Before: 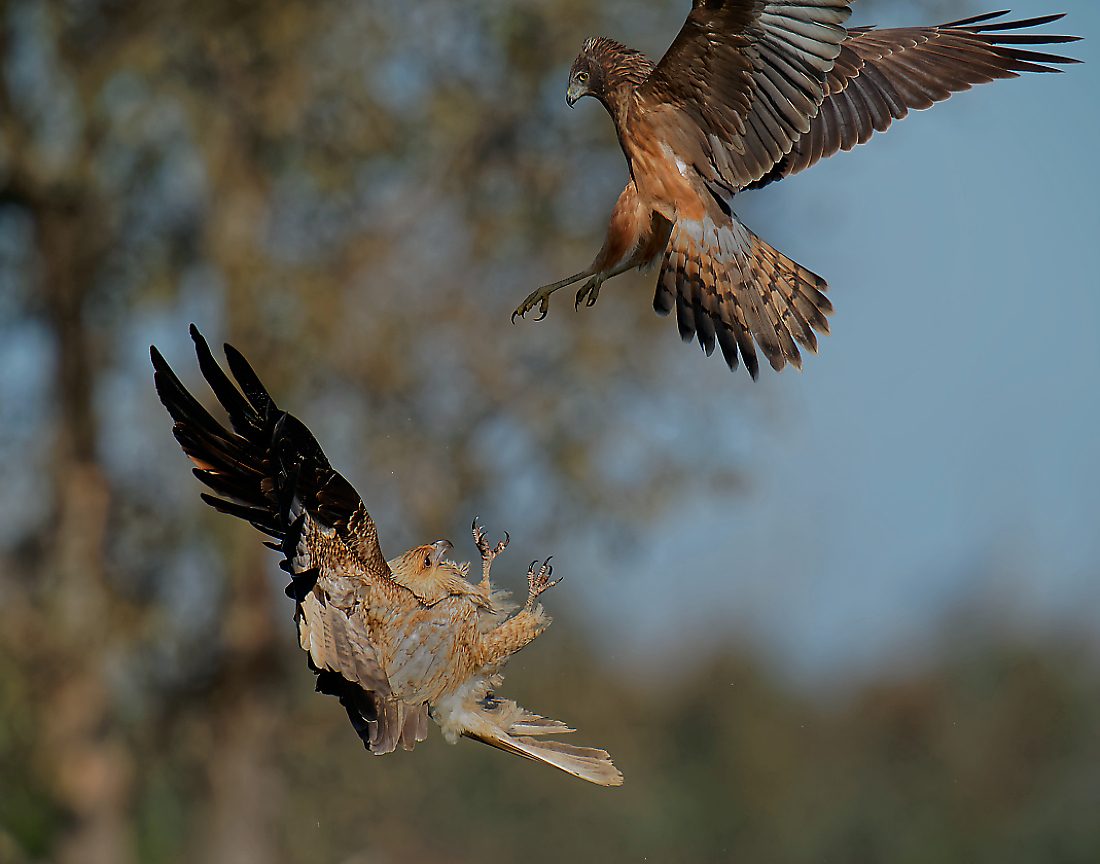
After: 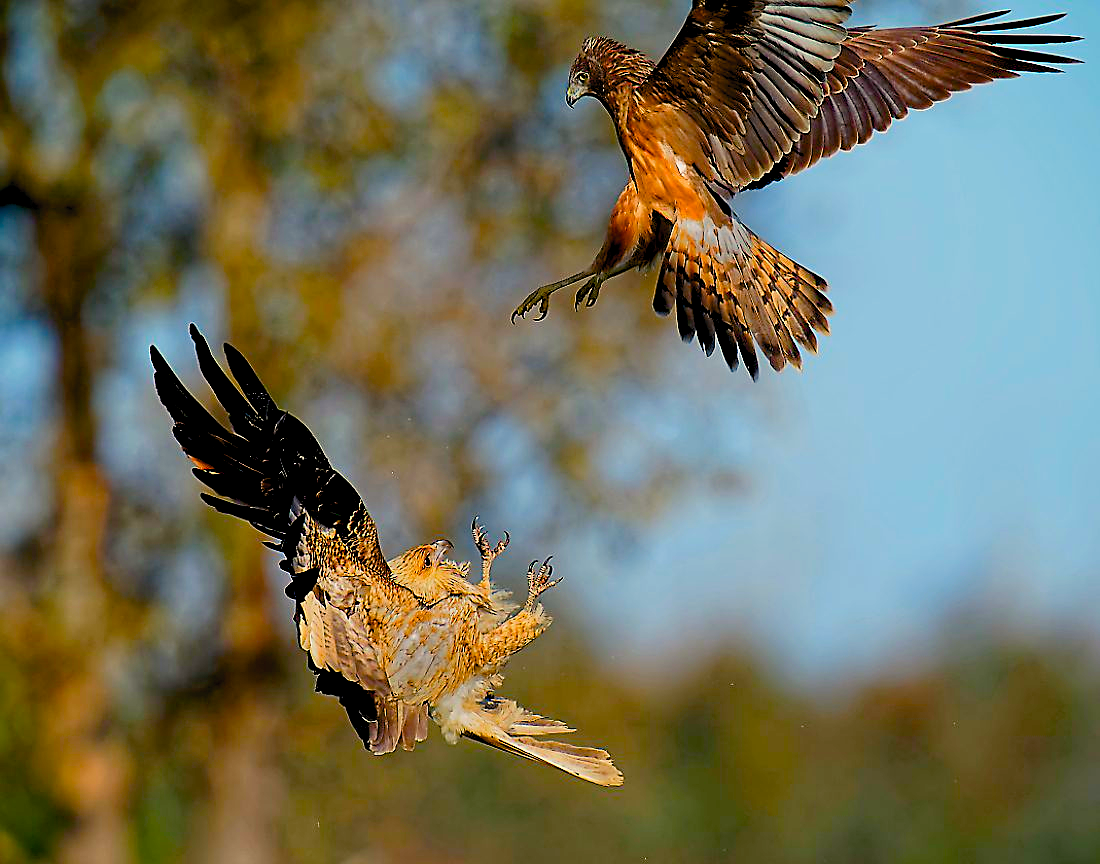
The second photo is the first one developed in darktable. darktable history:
contrast brightness saturation: contrast 0.24, brightness 0.26, saturation 0.39
sharpen: on, module defaults
color balance rgb: shadows lift › chroma 3%, shadows lift › hue 280.8°, power › hue 330°, highlights gain › chroma 3%, highlights gain › hue 75.6°, global offset › luminance -1%, perceptual saturation grading › global saturation 20%, perceptual saturation grading › highlights -25%, perceptual saturation grading › shadows 50%, global vibrance 20%
